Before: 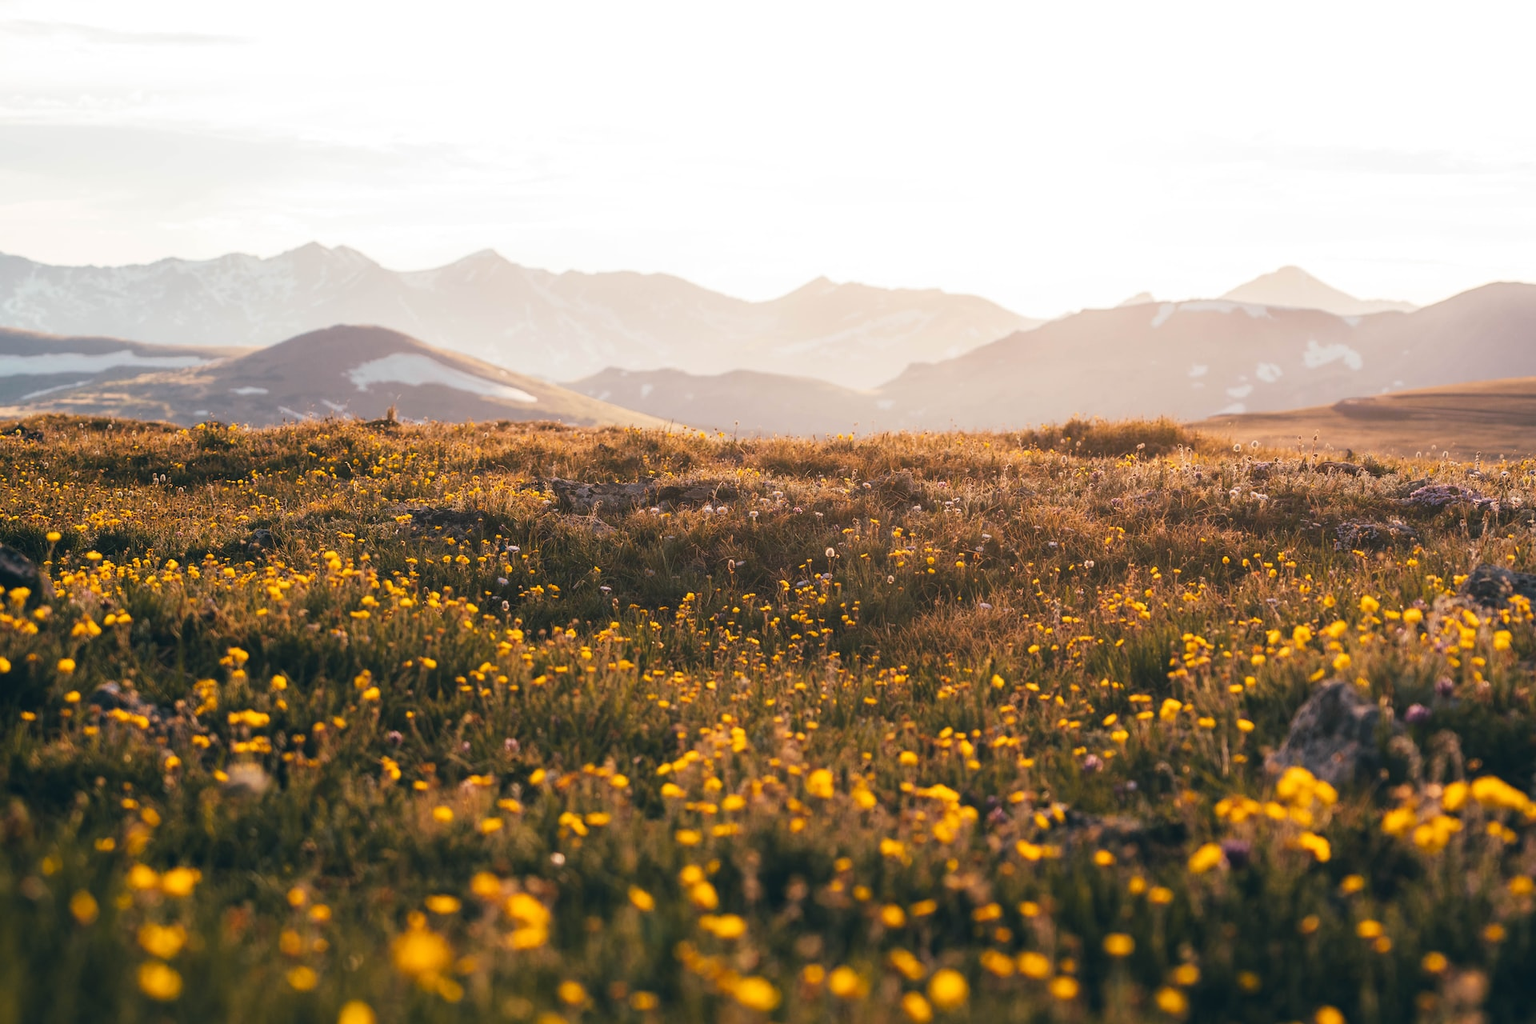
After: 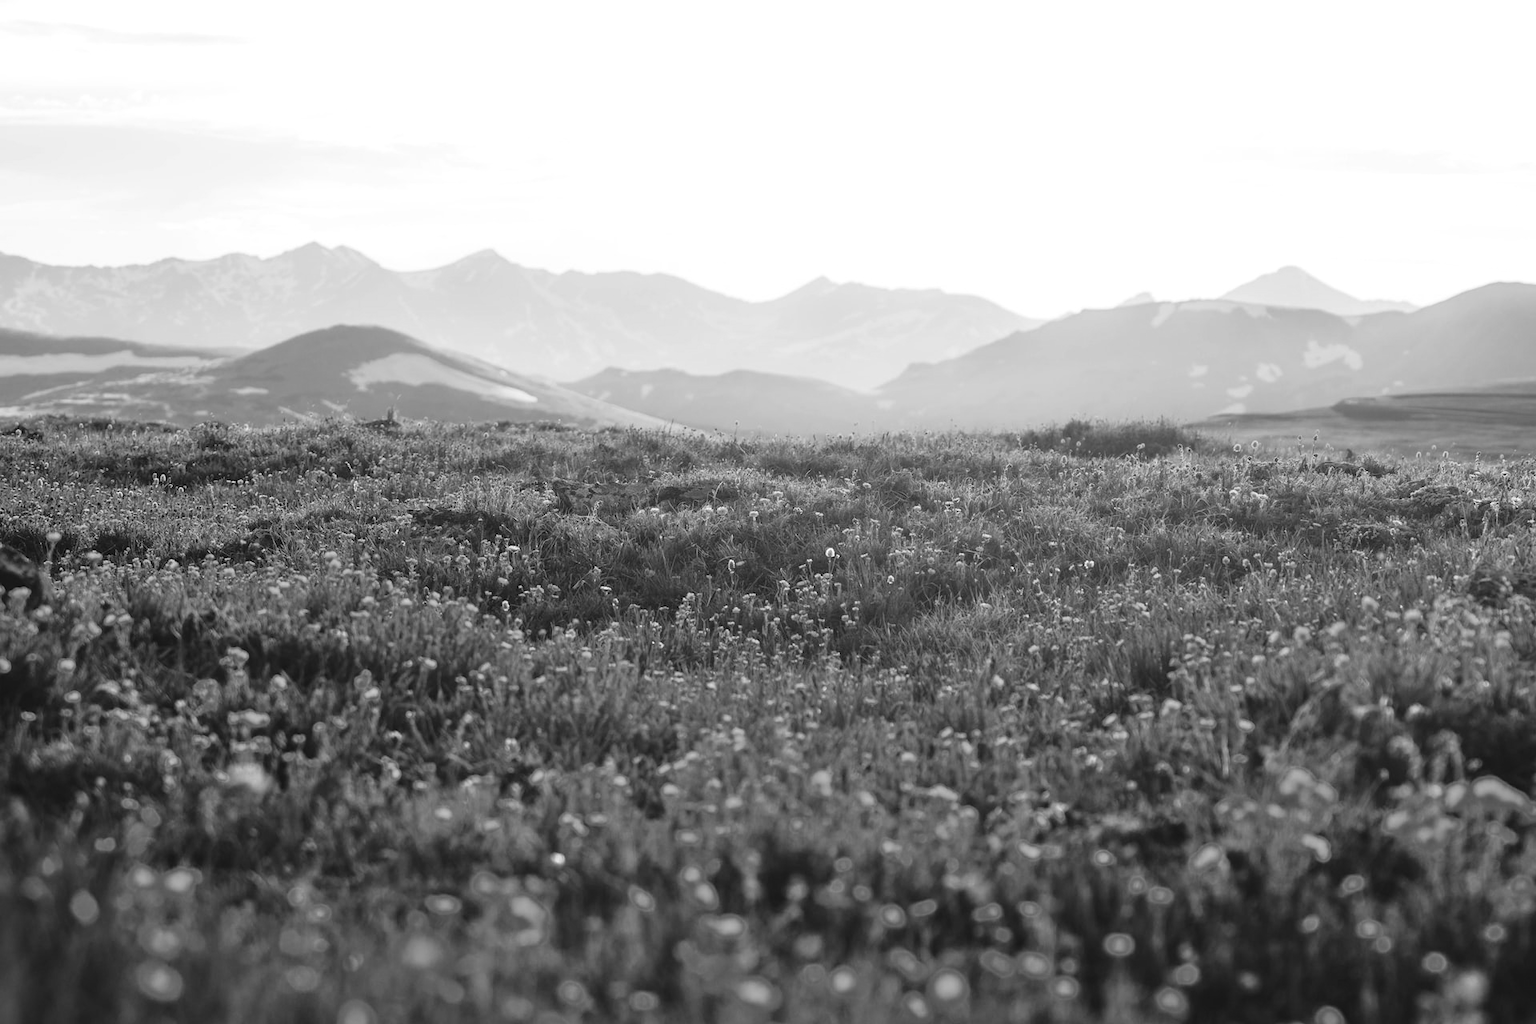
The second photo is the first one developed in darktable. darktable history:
tone equalizer: -8 EV 0.001 EV, -7 EV -0.004 EV, -6 EV 0.009 EV, -5 EV 0.032 EV, -4 EV 0.276 EV, -3 EV 0.644 EV, -2 EV 0.584 EV, -1 EV 0.187 EV, +0 EV 0.024 EV
monochrome: a 0, b 0, size 0.5, highlights 0.57
